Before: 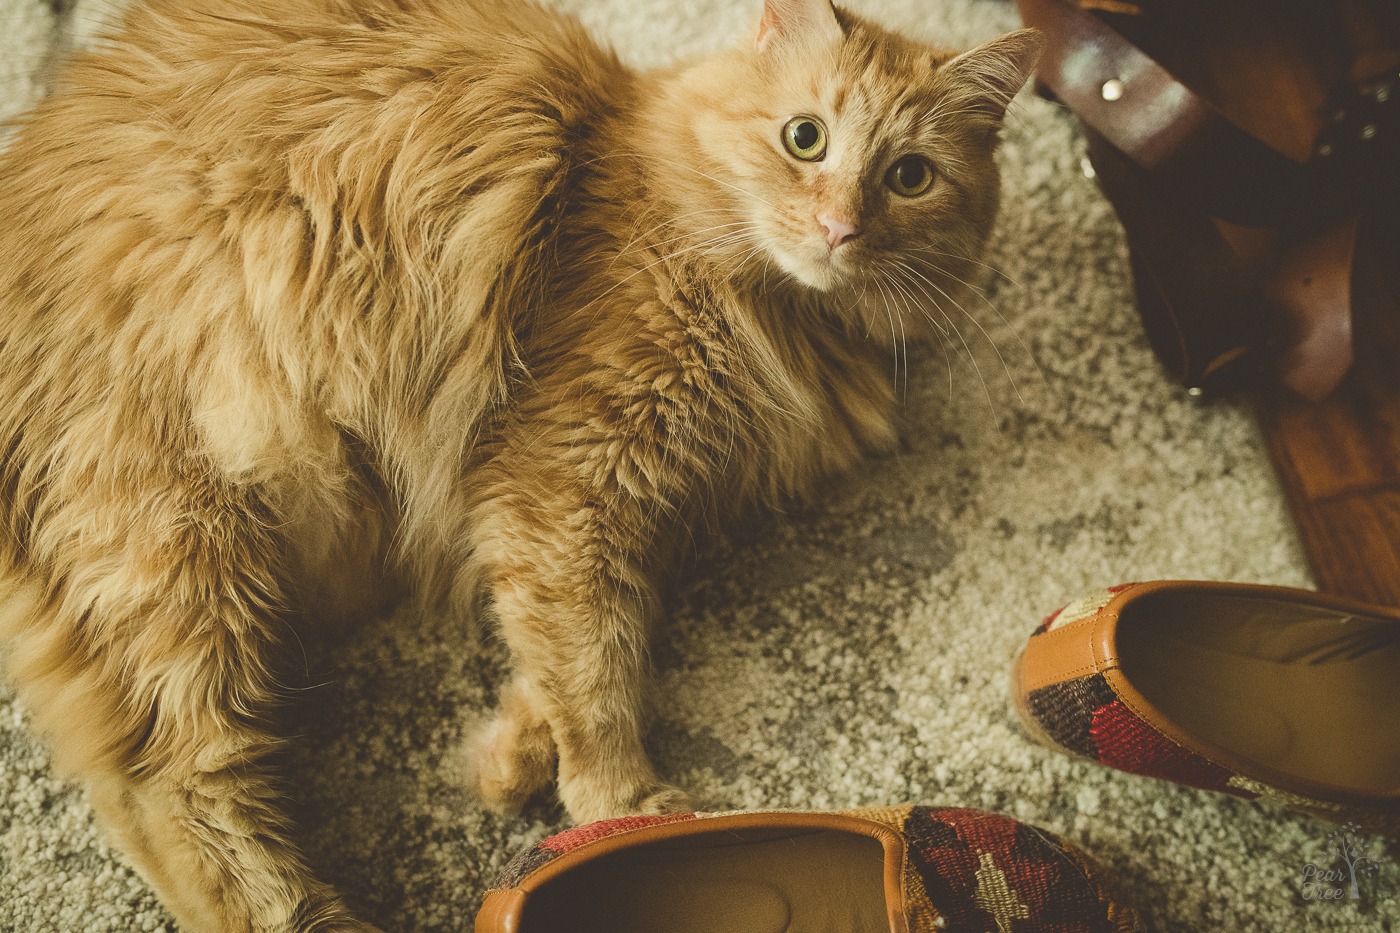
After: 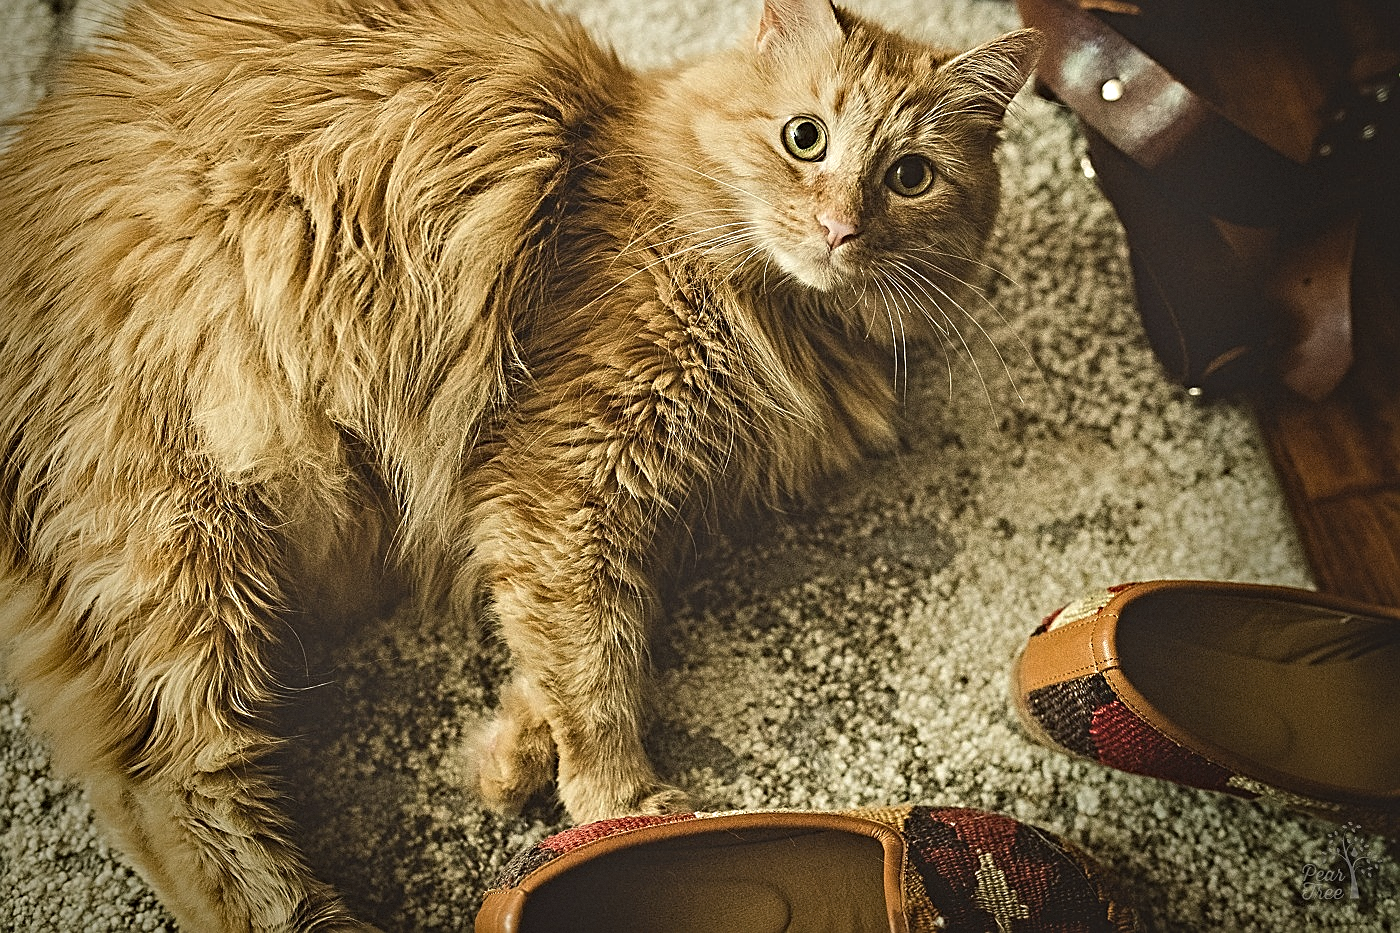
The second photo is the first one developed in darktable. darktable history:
contrast equalizer: octaves 7, y [[0.5, 0.542, 0.583, 0.625, 0.667, 0.708], [0.5 ×6], [0.5 ×6], [0 ×6], [0 ×6]]
vignetting: fall-off start 68.33%, fall-off radius 30%, saturation 0.042, center (-0.066, -0.311), width/height ratio 0.992, shape 0.85, dithering 8-bit output
sharpen: on, module defaults
